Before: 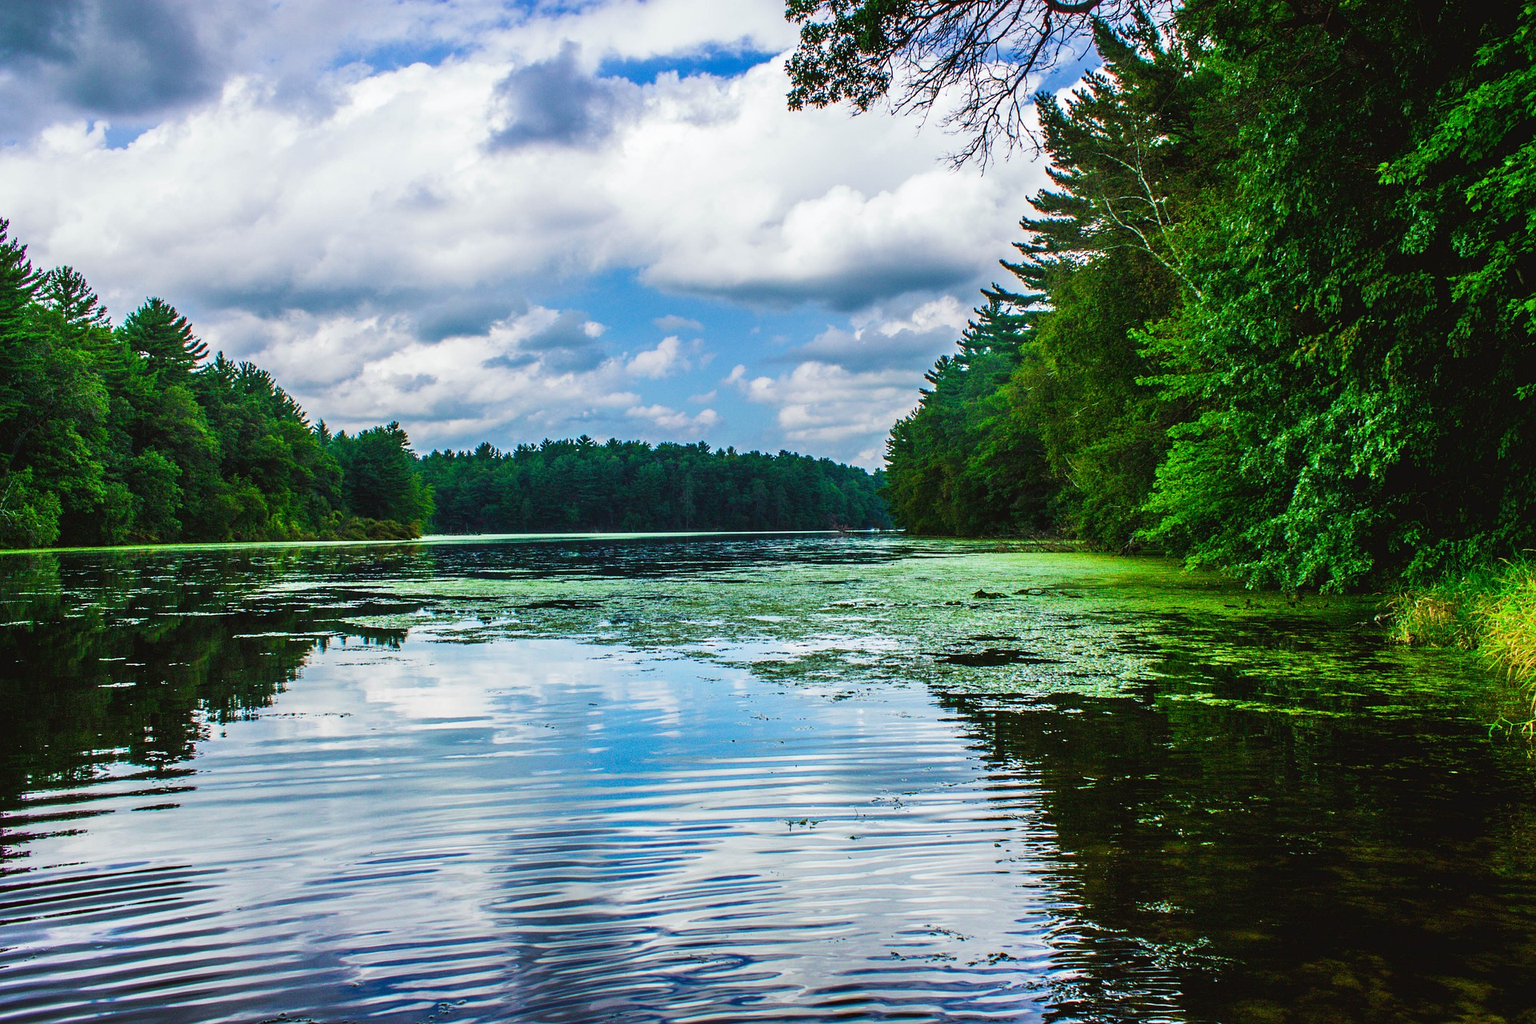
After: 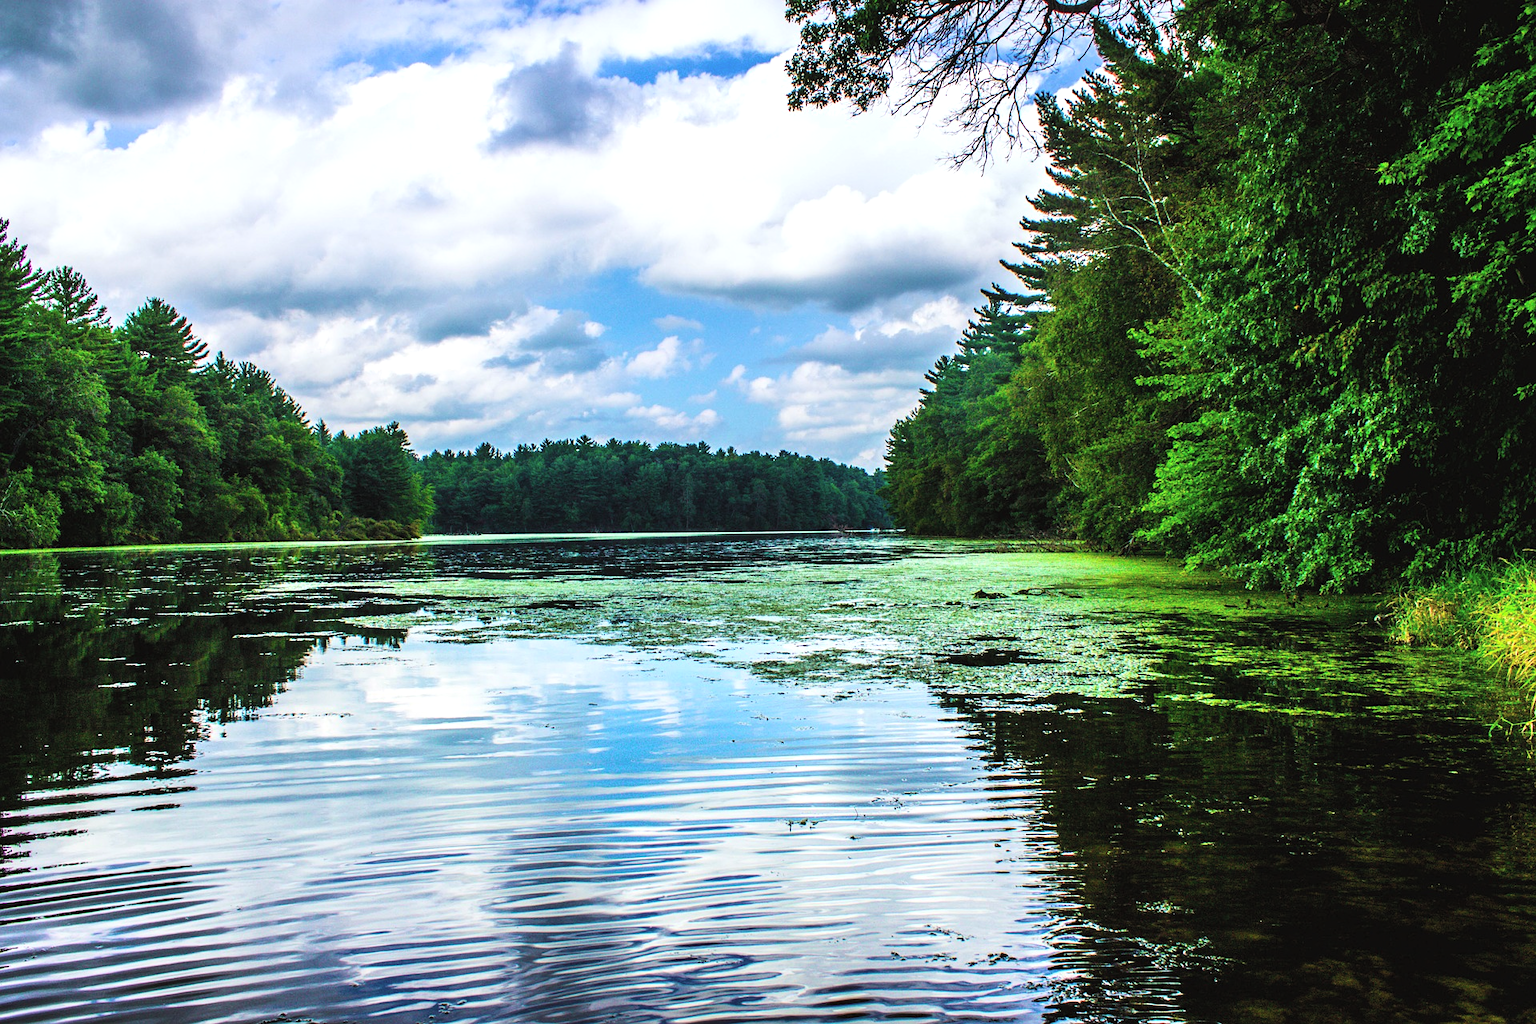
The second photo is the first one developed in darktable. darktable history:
tone curve: curves: ch0 [(0, 0.047) (0.199, 0.263) (0.47, 0.555) (0.805, 0.839) (1, 0.962)], color space Lab, independent channels, preserve colors none
levels: levels [0.052, 0.496, 0.908]
